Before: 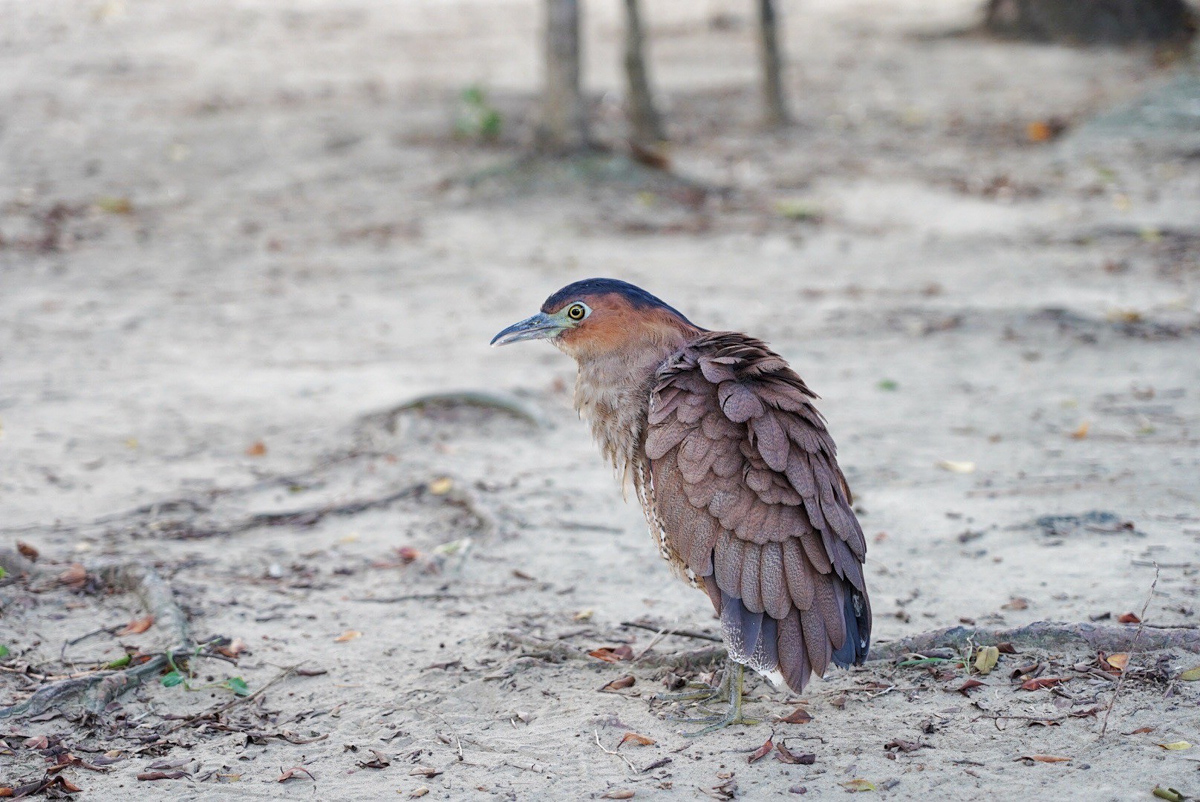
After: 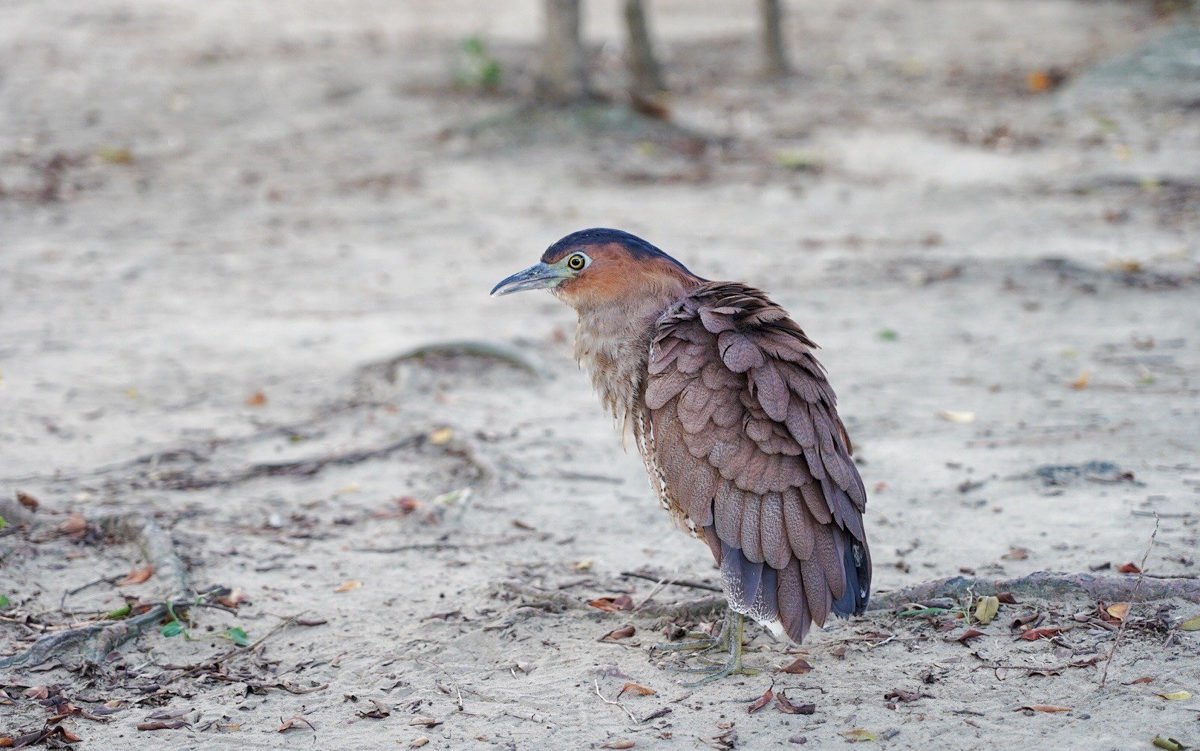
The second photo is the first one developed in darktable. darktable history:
crop and rotate: top 6.25%
